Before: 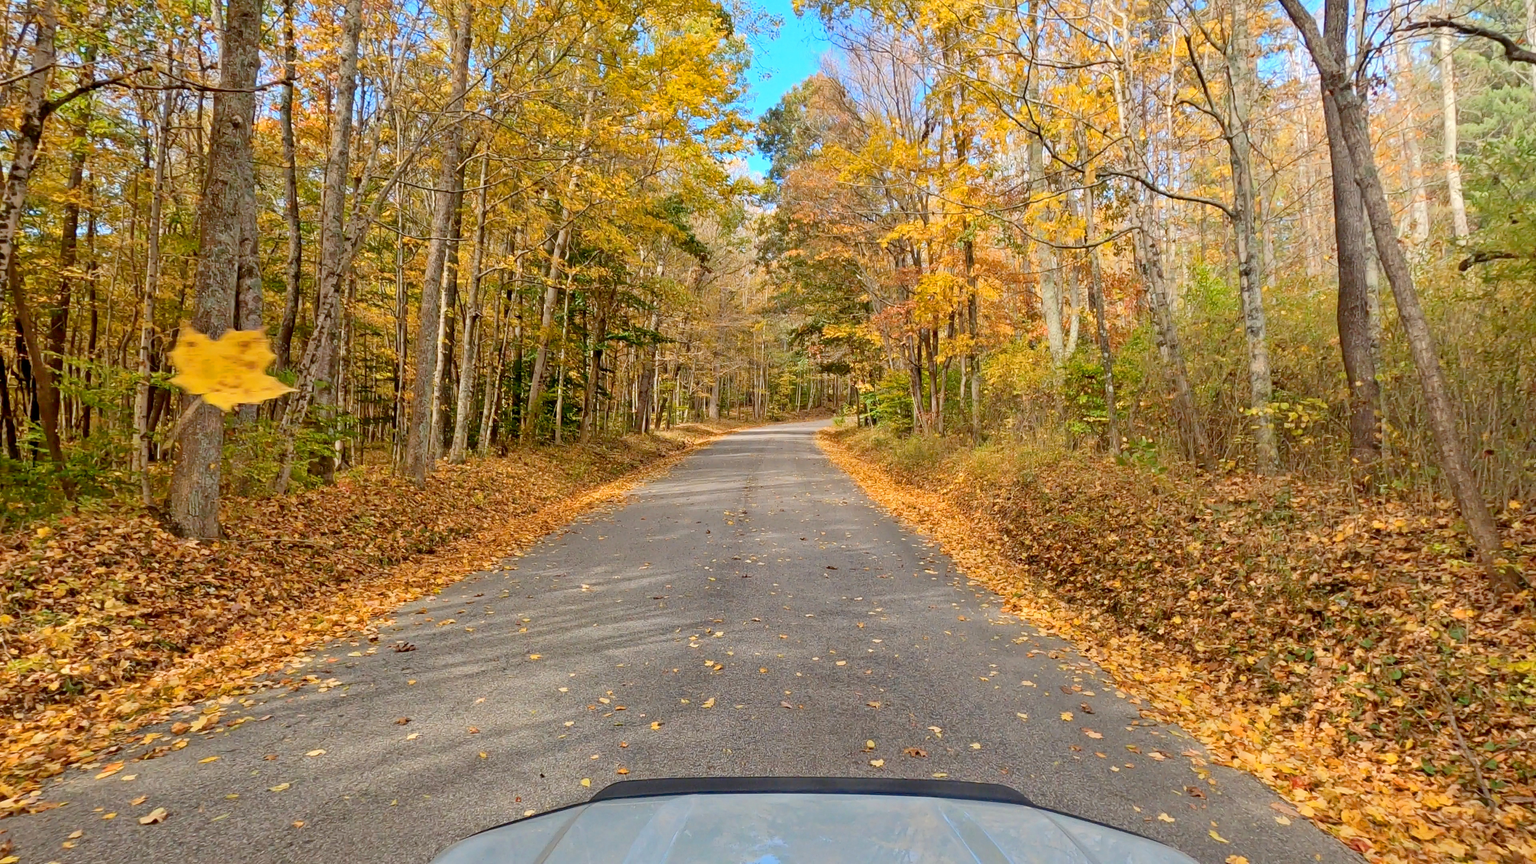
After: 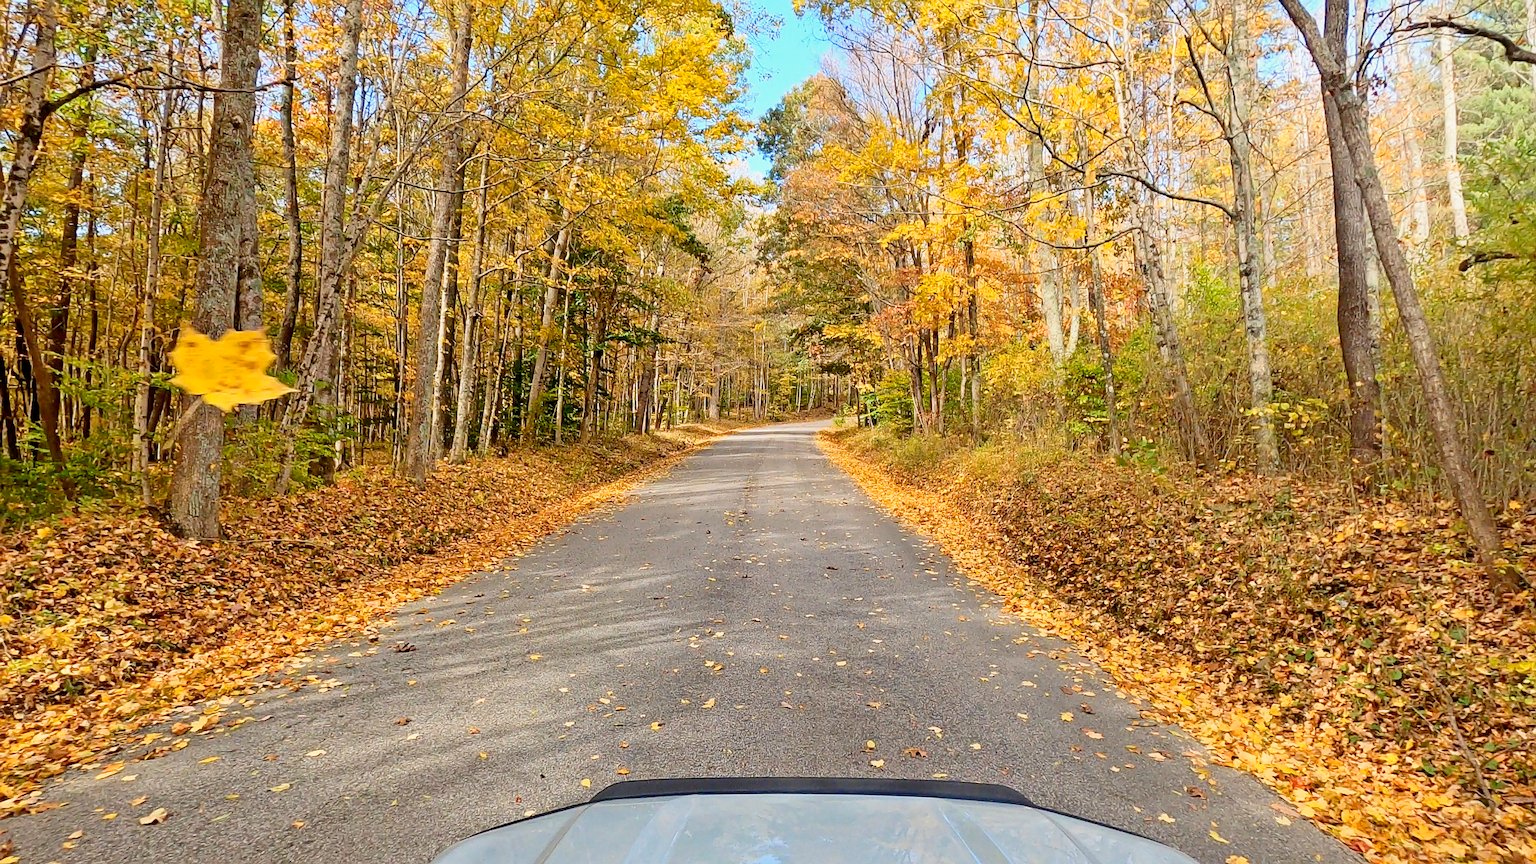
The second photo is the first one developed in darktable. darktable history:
tone curve: curves: ch0 [(0, 0) (0.091, 0.077) (0.517, 0.574) (0.745, 0.82) (0.844, 0.908) (0.909, 0.942) (1, 0.973)]; ch1 [(0, 0) (0.437, 0.404) (0.5, 0.5) (0.534, 0.554) (0.58, 0.603) (0.616, 0.649) (1, 1)]; ch2 [(0, 0) (0.442, 0.415) (0.5, 0.5) (0.535, 0.557) (0.585, 0.62) (1, 1)], preserve colors none
sharpen: on, module defaults
